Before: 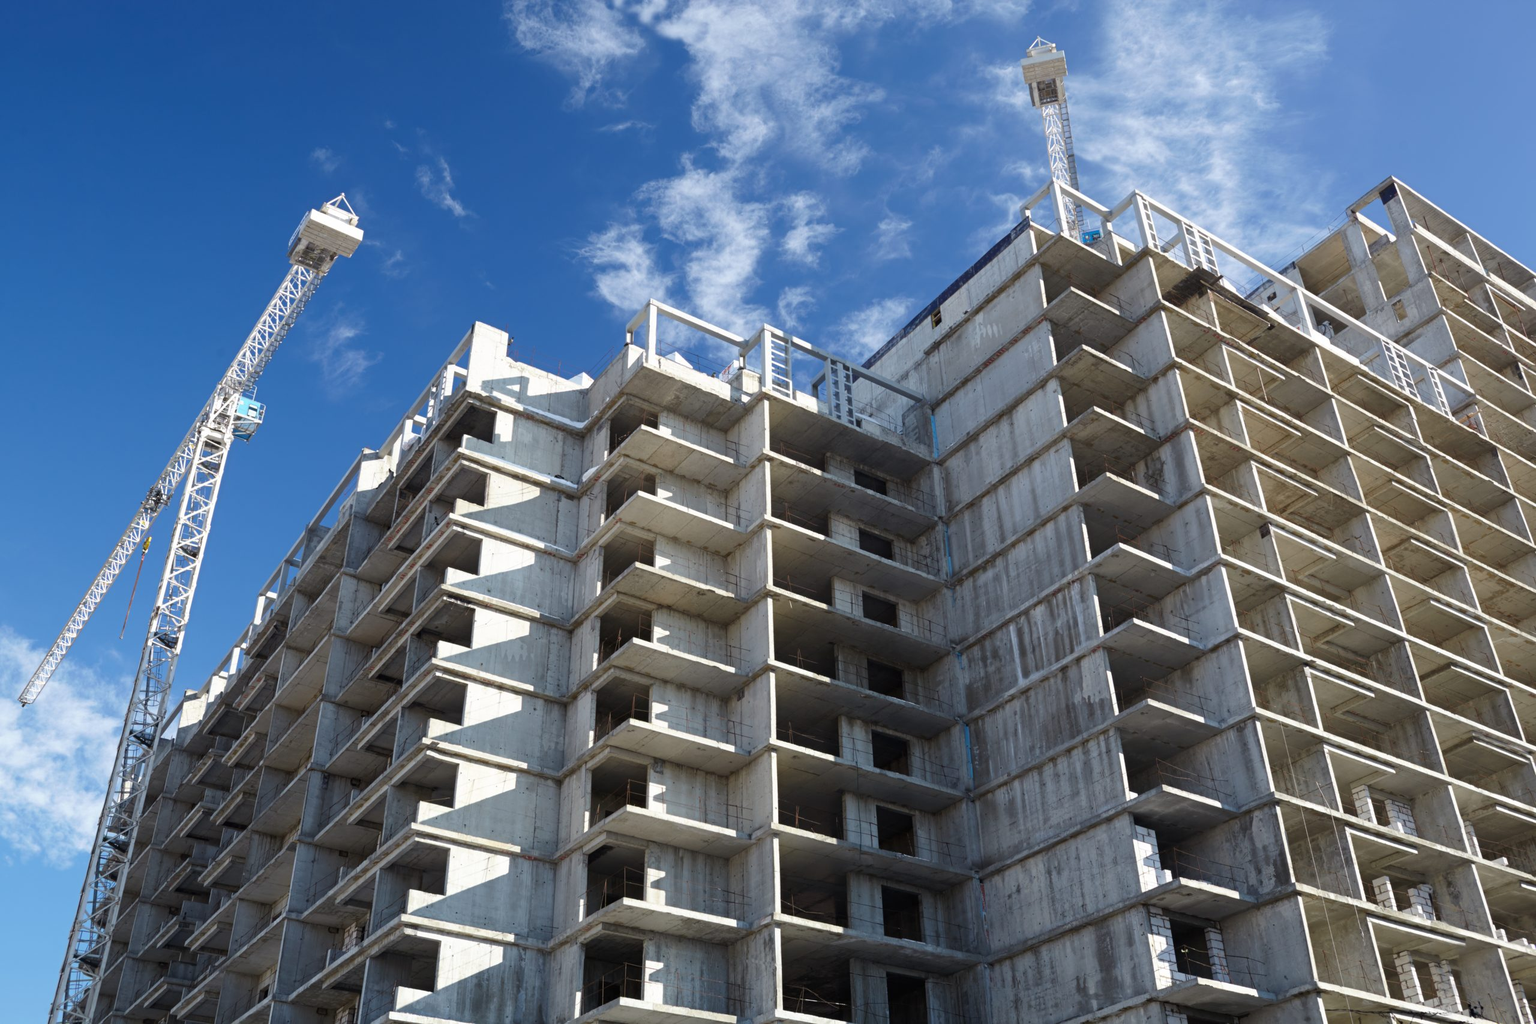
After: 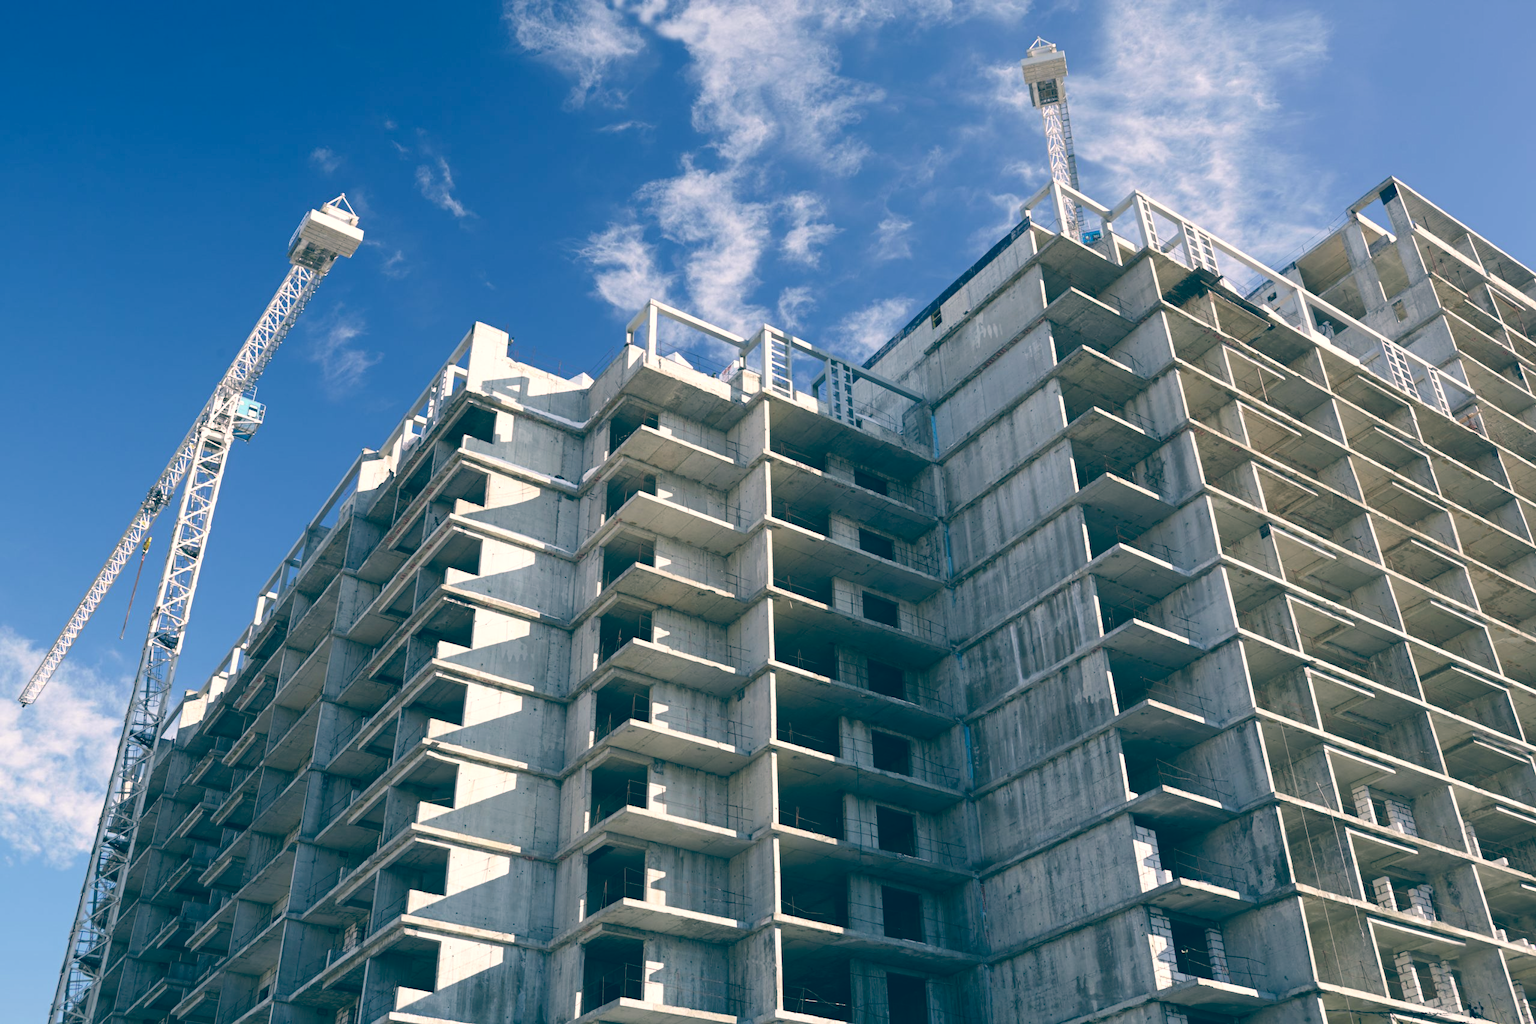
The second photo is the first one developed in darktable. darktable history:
color balance: lift [1.006, 0.985, 1.002, 1.015], gamma [1, 0.953, 1.008, 1.047], gain [1.076, 1.13, 1.004, 0.87]
white balance: red 0.988, blue 1.017
